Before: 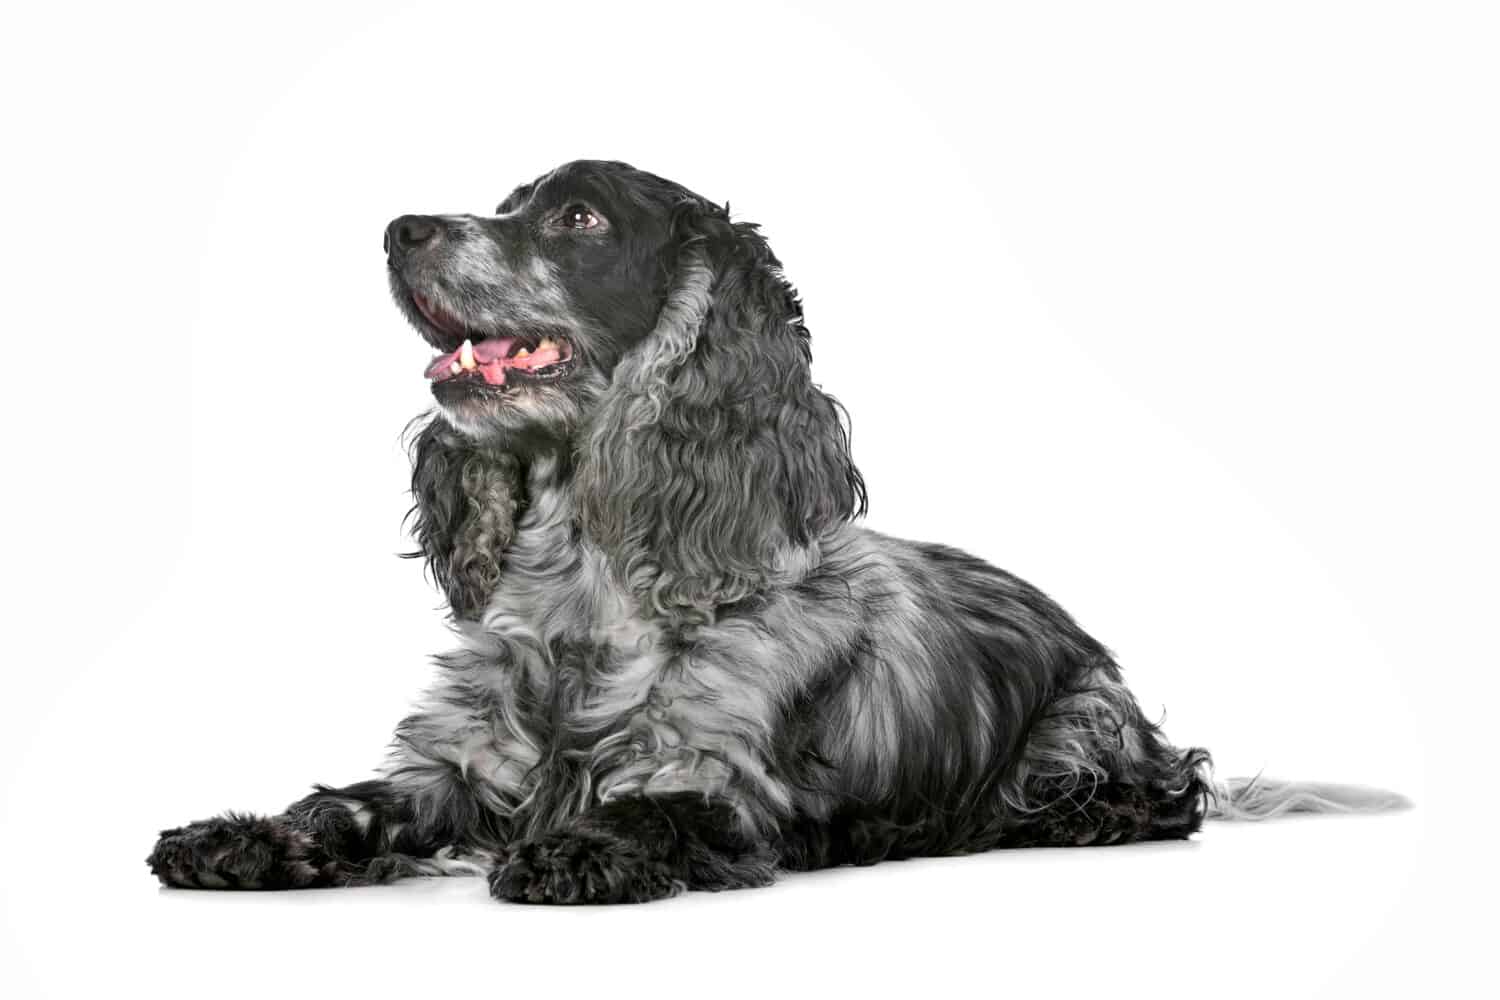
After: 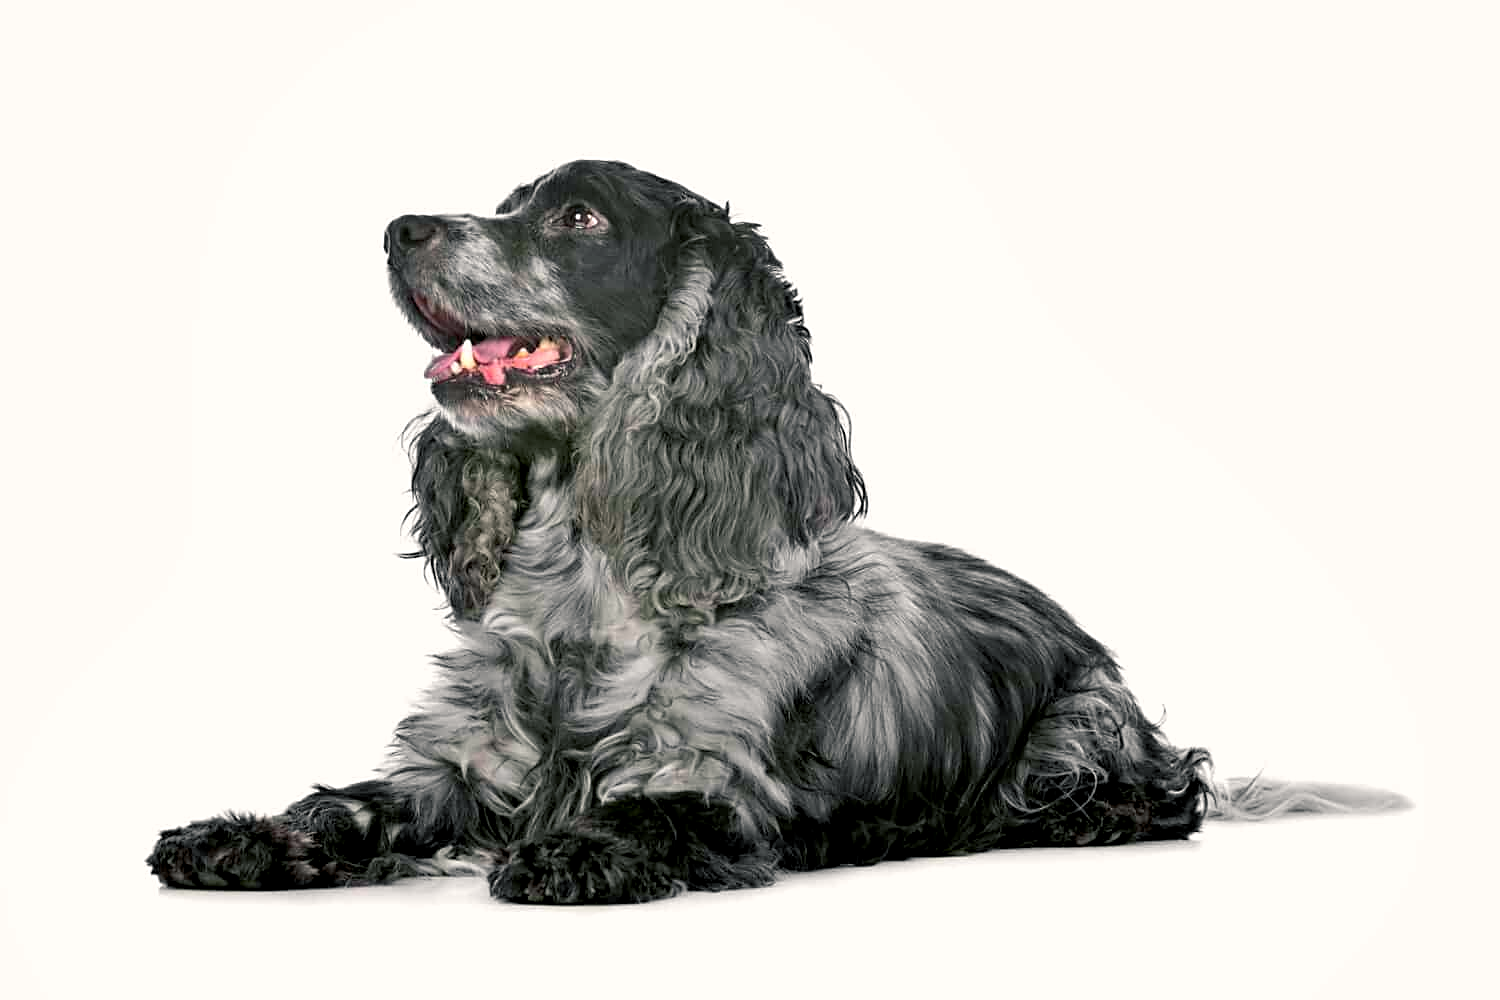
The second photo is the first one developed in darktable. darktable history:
sharpen: radius 1.864, amount 0.398, threshold 1.271
color balance rgb: shadows lift › chroma 2%, shadows lift › hue 217.2°, power › hue 60°, highlights gain › chroma 1%, highlights gain › hue 69.6°, global offset › luminance -0.5%, perceptual saturation grading › global saturation 15%, global vibrance 15%
